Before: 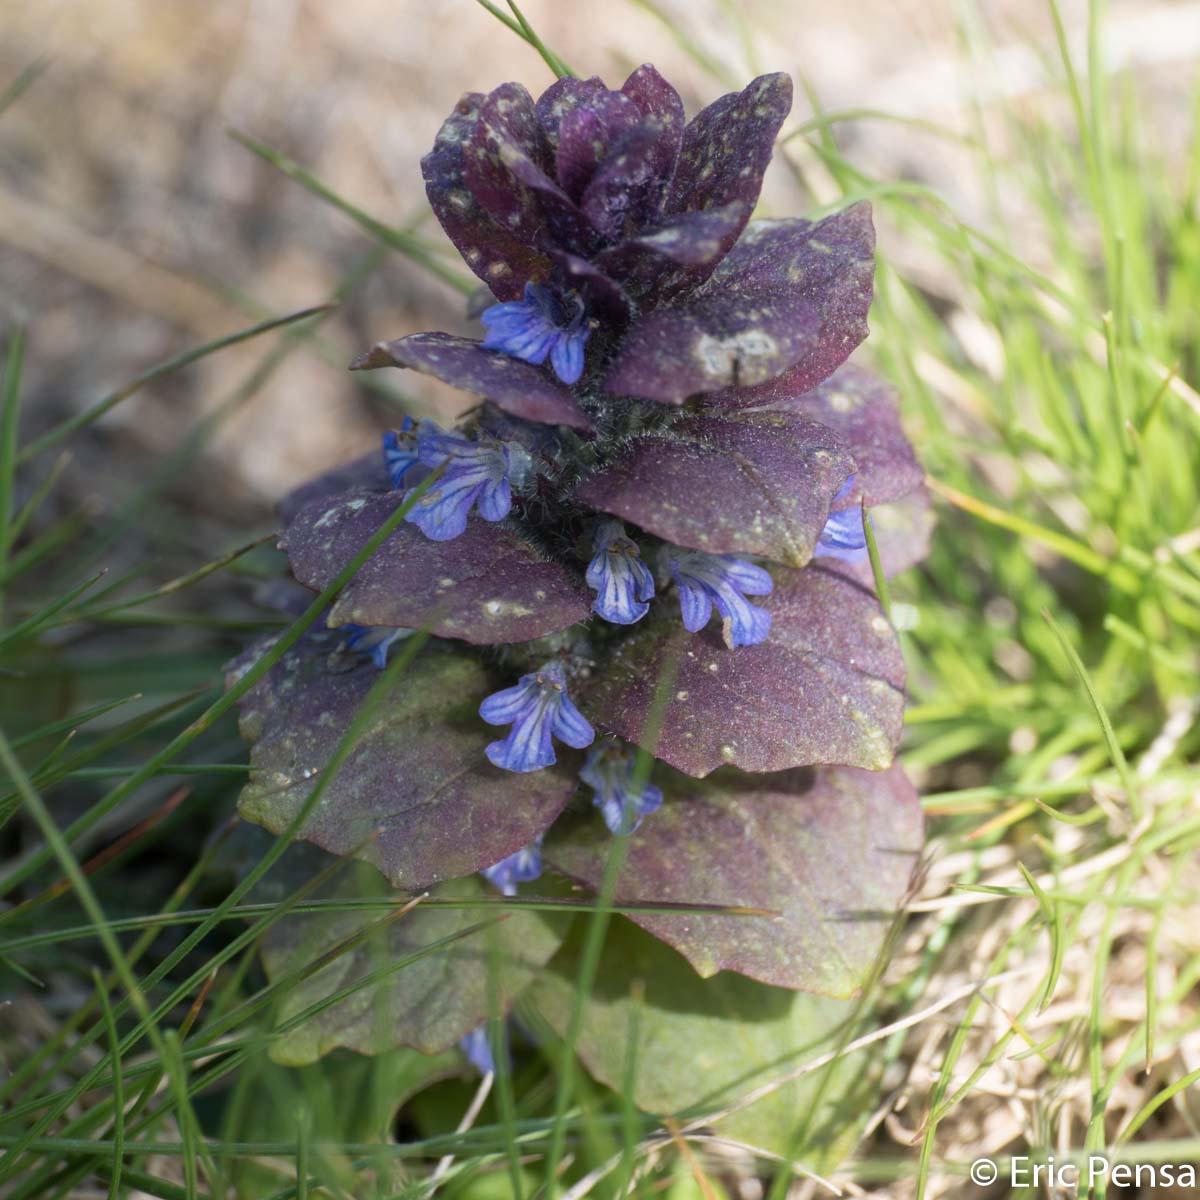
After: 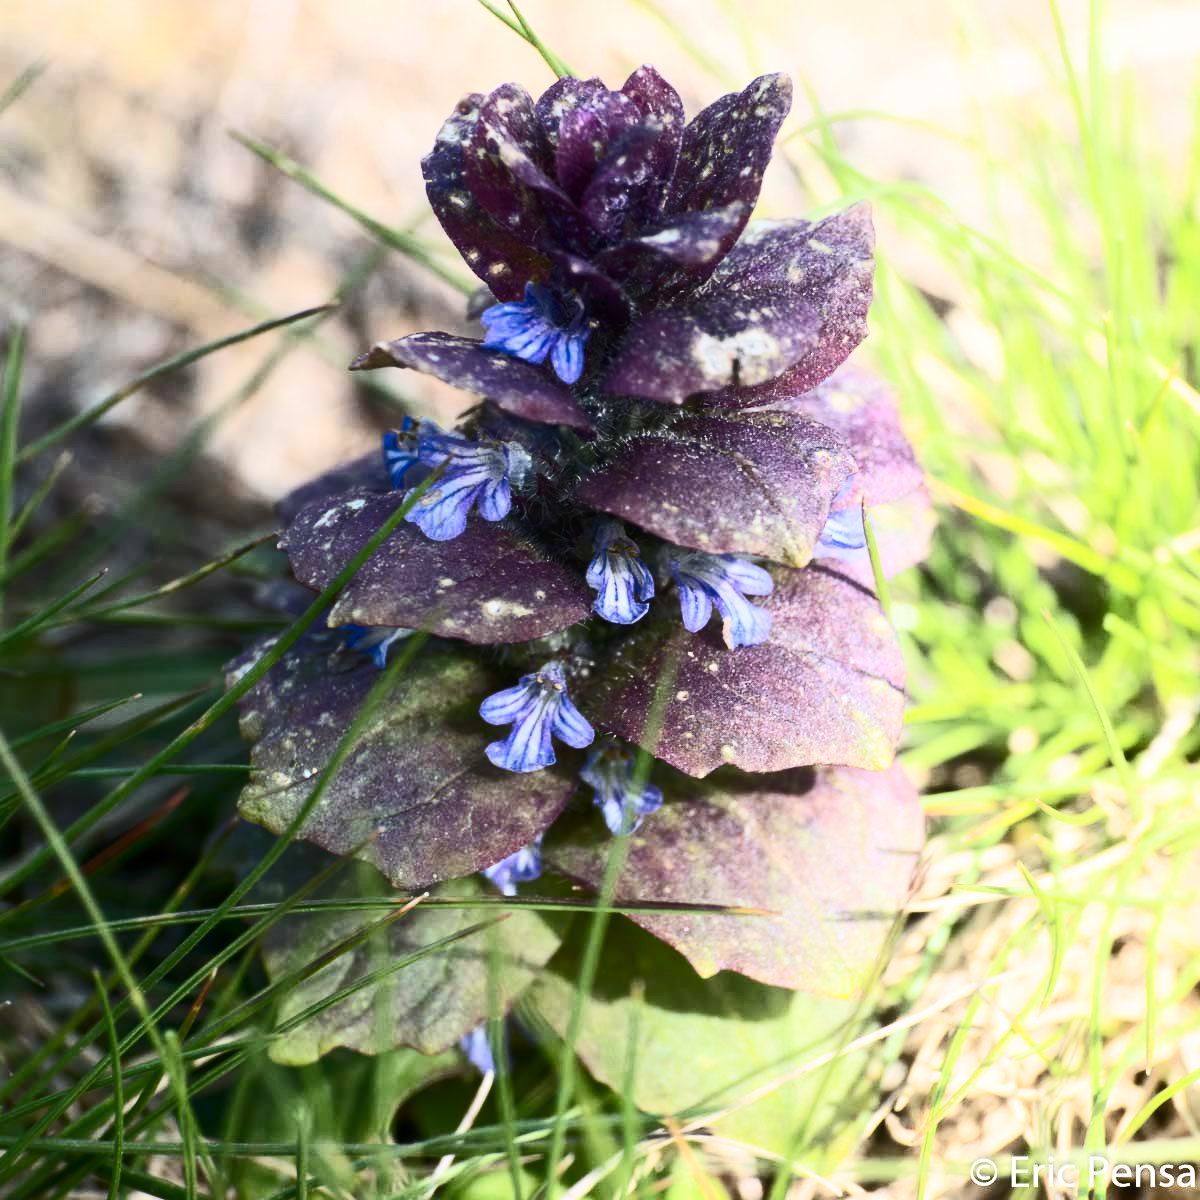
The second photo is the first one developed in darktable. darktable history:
contrast brightness saturation: contrast 0.412, brightness 0.053, saturation 0.259
tone curve: curves: ch0 [(0, 0) (0.003, 0.003) (0.011, 0.014) (0.025, 0.033) (0.044, 0.06) (0.069, 0.096) (0.1, 0.132) (0.136, 0.174) (0.177, 0.226) (0.224, 0.282) (0.277, 0.352) (0.335, 0.435) (0.399, 0.524) (0.468, 0.615) (0.543, 0.695) (0.623, 0.771) (0.709, 0.835) (0.801, 0.894) (0.898, 0.944) (1, 1)], color space Lab, independent channels
